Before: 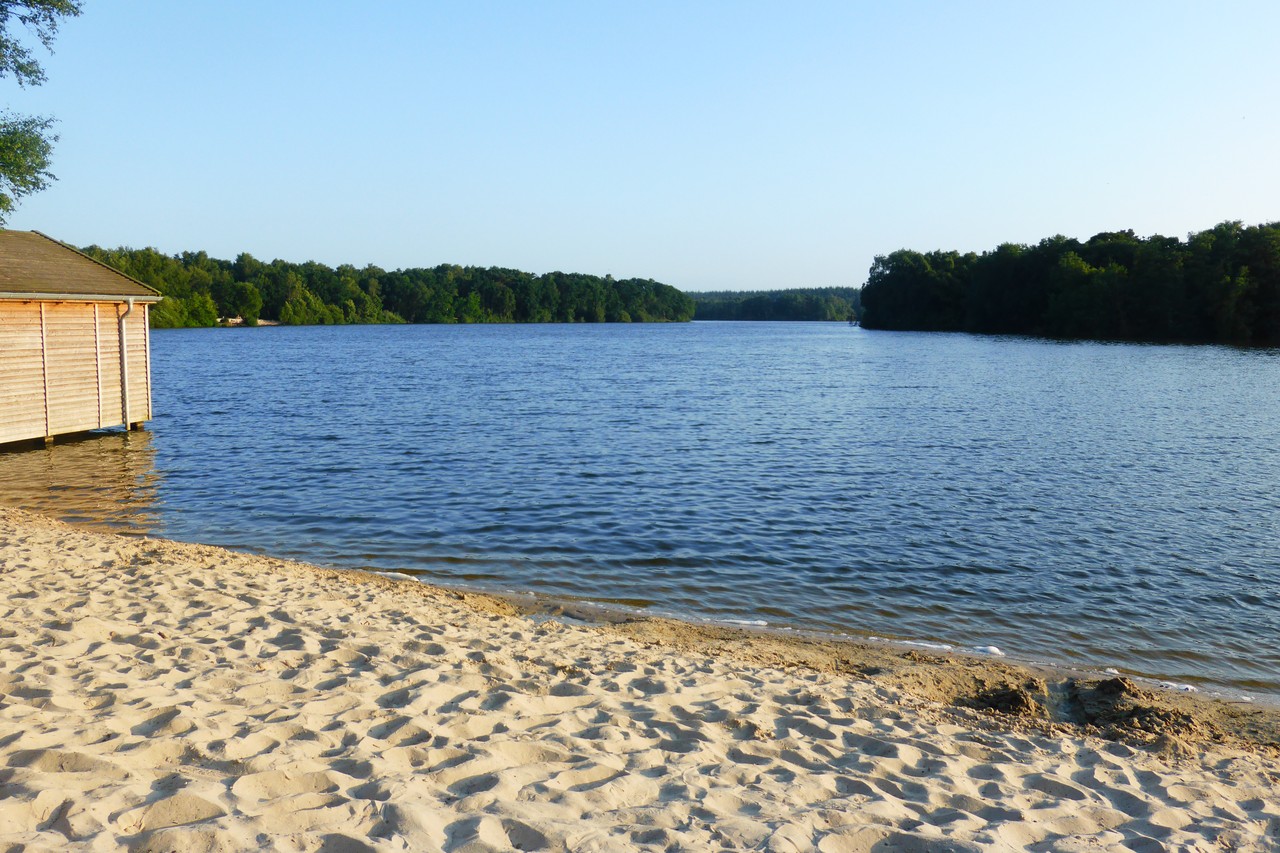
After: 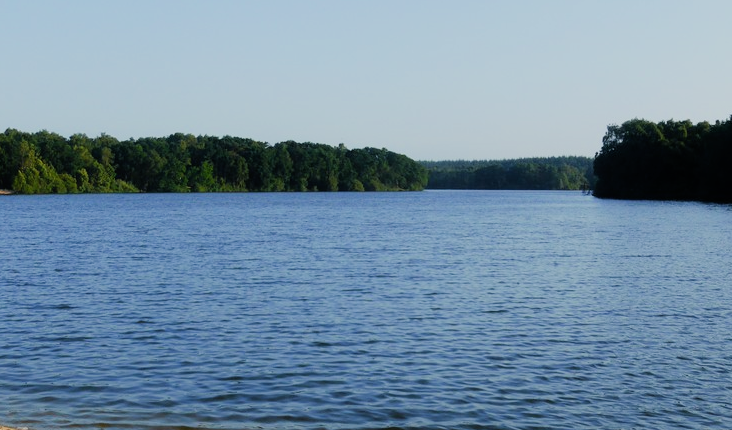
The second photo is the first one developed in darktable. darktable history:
filmic rgb: black relative exposure -7.65 EV, white relative exposure 4.56 EV, hardness 3.61, contrast 1.05
crop: left 20.932%, top 15.471%, right 21.848%, bottom 34.081%
contrast equalizer: y [[0.5, 0.488, 0.462, 0.461, 0.491, 0.5], [0.5 ×6], [0.5 ×6], [0 ×6], [0 ×6]]
